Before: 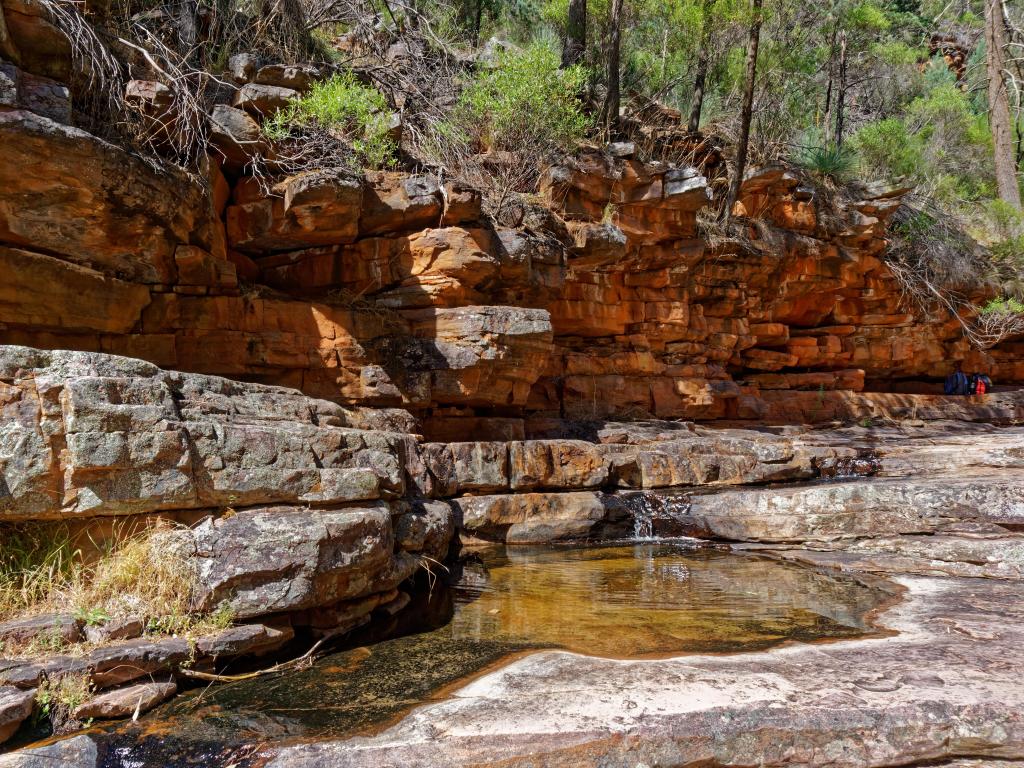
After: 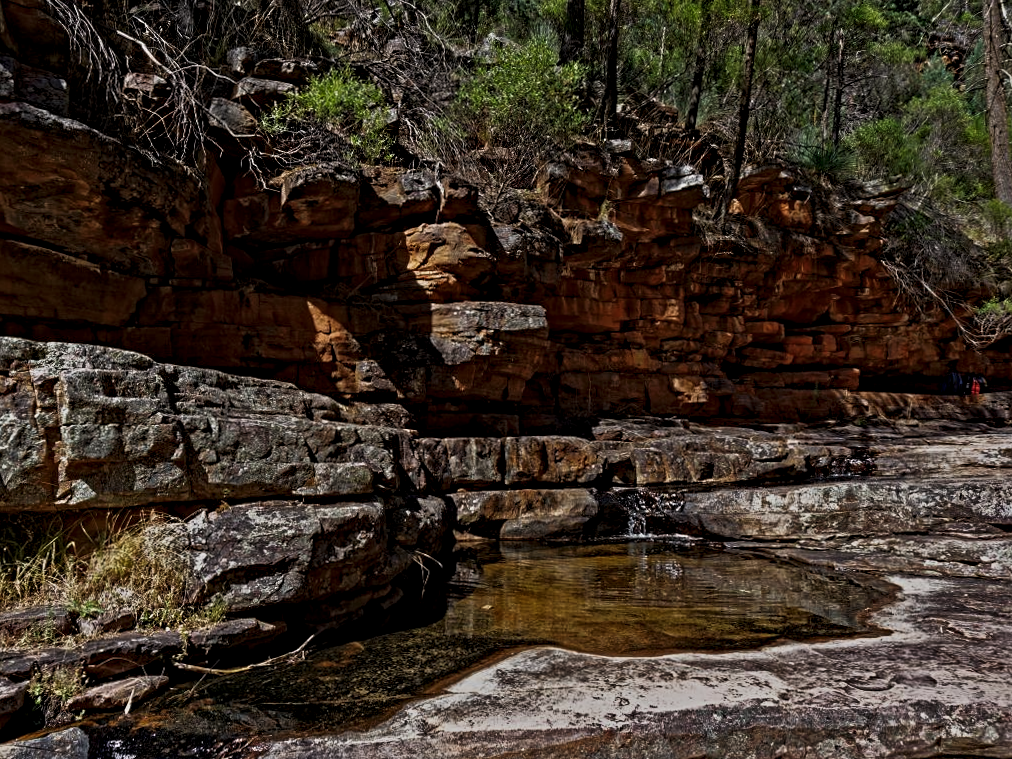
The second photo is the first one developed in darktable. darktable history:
exposure: black level correction 0.003, exposure 0.39 EV, compensate highlight preservation false
contrast equalizer: y [[0.5, 0.542, 0.583, 0.625, 0.667, 0.708], [0.5 ×6], [0.5 ×6], [0 ×6], [0 ×6]]
crop and rotate: angle -0.498°
tone equalizer: -8 EV -1.97 EV, -7 EV -1.99 EV, -6 EV -1.99 EV, -5 EV -1.97 EV, -4 EV -1.97 EV, -3 EV -1.99 EV, -2 EV -1.97 EV, -1 EV -1.63 EV, +0 EV -1.98 EV, edges refinement/feathering 500, mask exposure compensation -1.57 EV, preserve details no
tone curve: curves: ch0 [(0, 0) (0.227, 0.17) (0.766, 0.774) (1, 1)]; ch1 [(0, 0) (0.114, 0.127) (0.437, 0.452) (0.498, 0.495) (0.579, 0.576) (1, 1)]; ch2 [(0, 0) (0.233, 0.259) (0.493, 0.492) (0.568, 0.579) (1, 1)], preserve colors none
